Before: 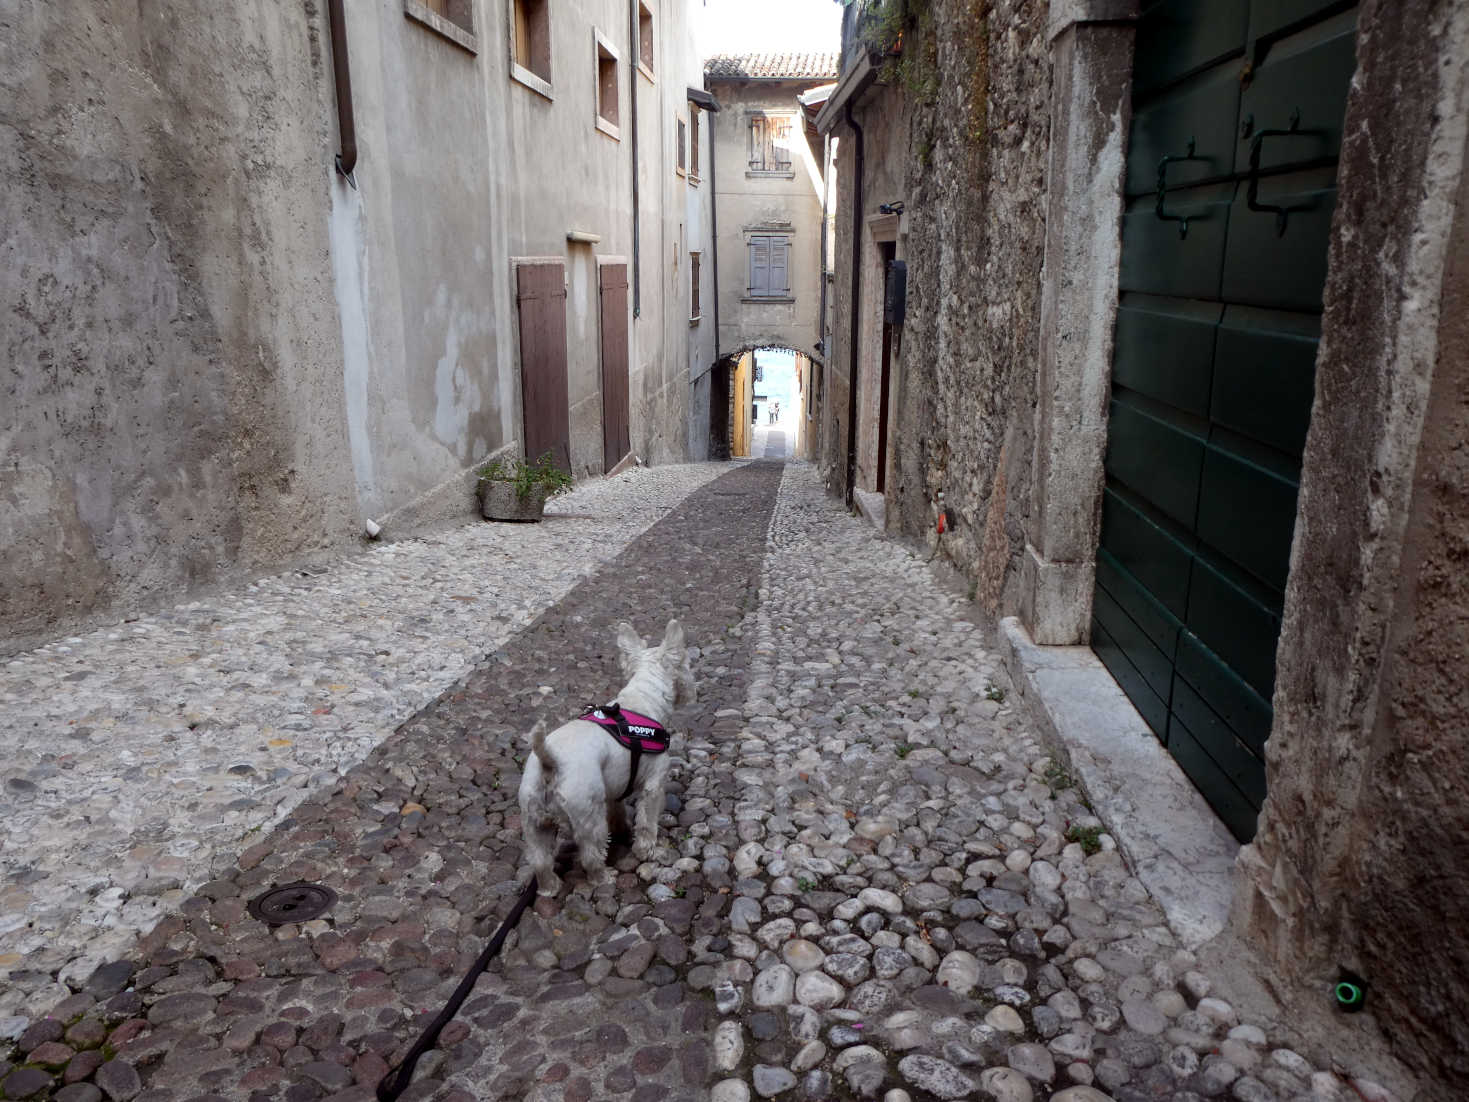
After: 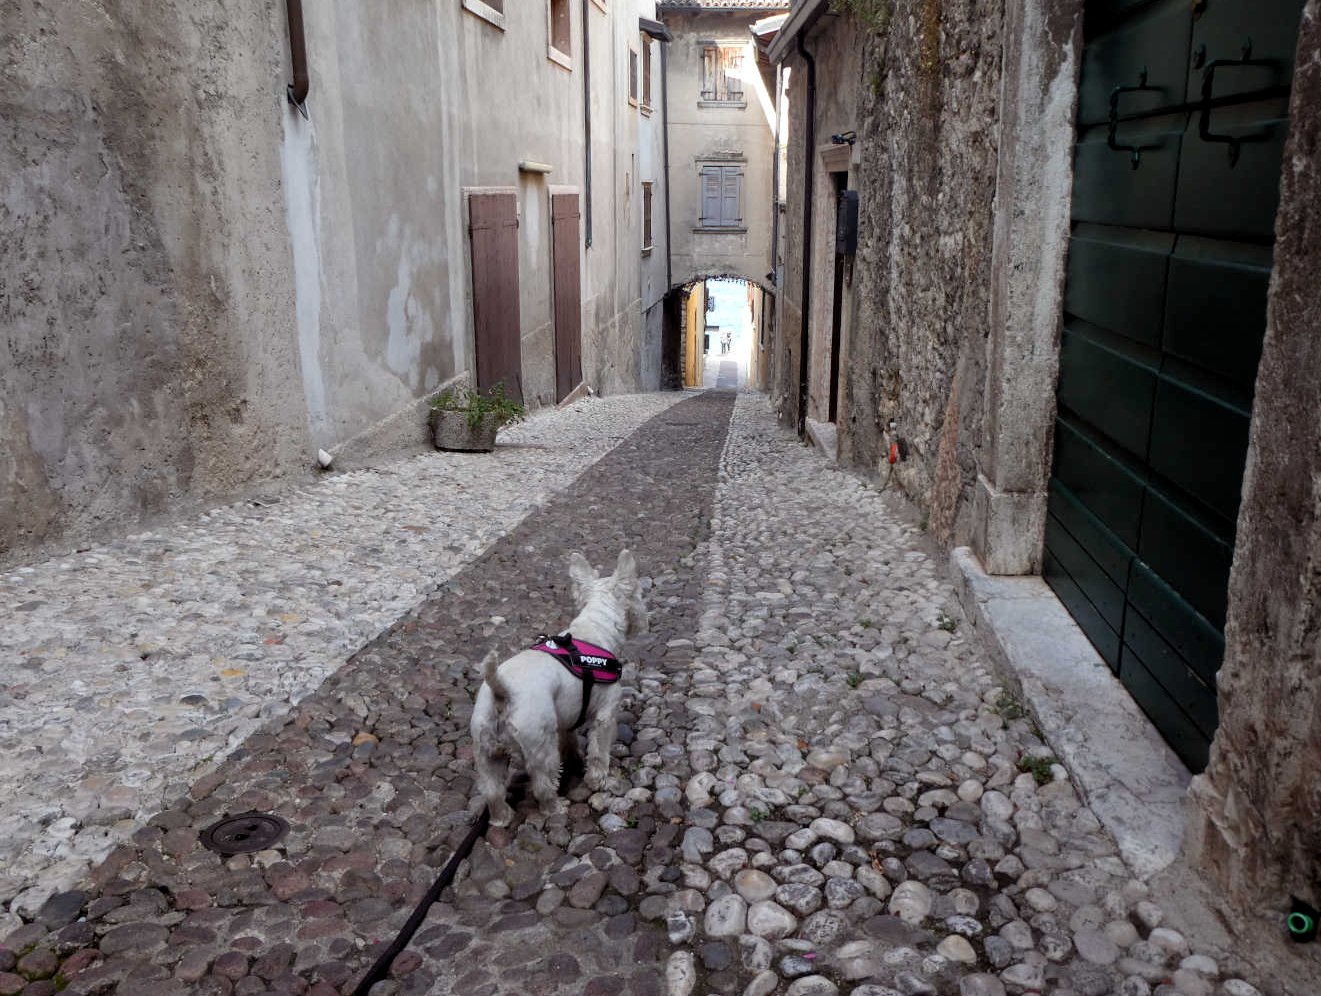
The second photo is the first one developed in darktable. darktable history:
crop: left 3.288%, top 6.376%, right 6.786%, bottom 3.223%
levels: levels [0.016, 0.5, 0.996]
